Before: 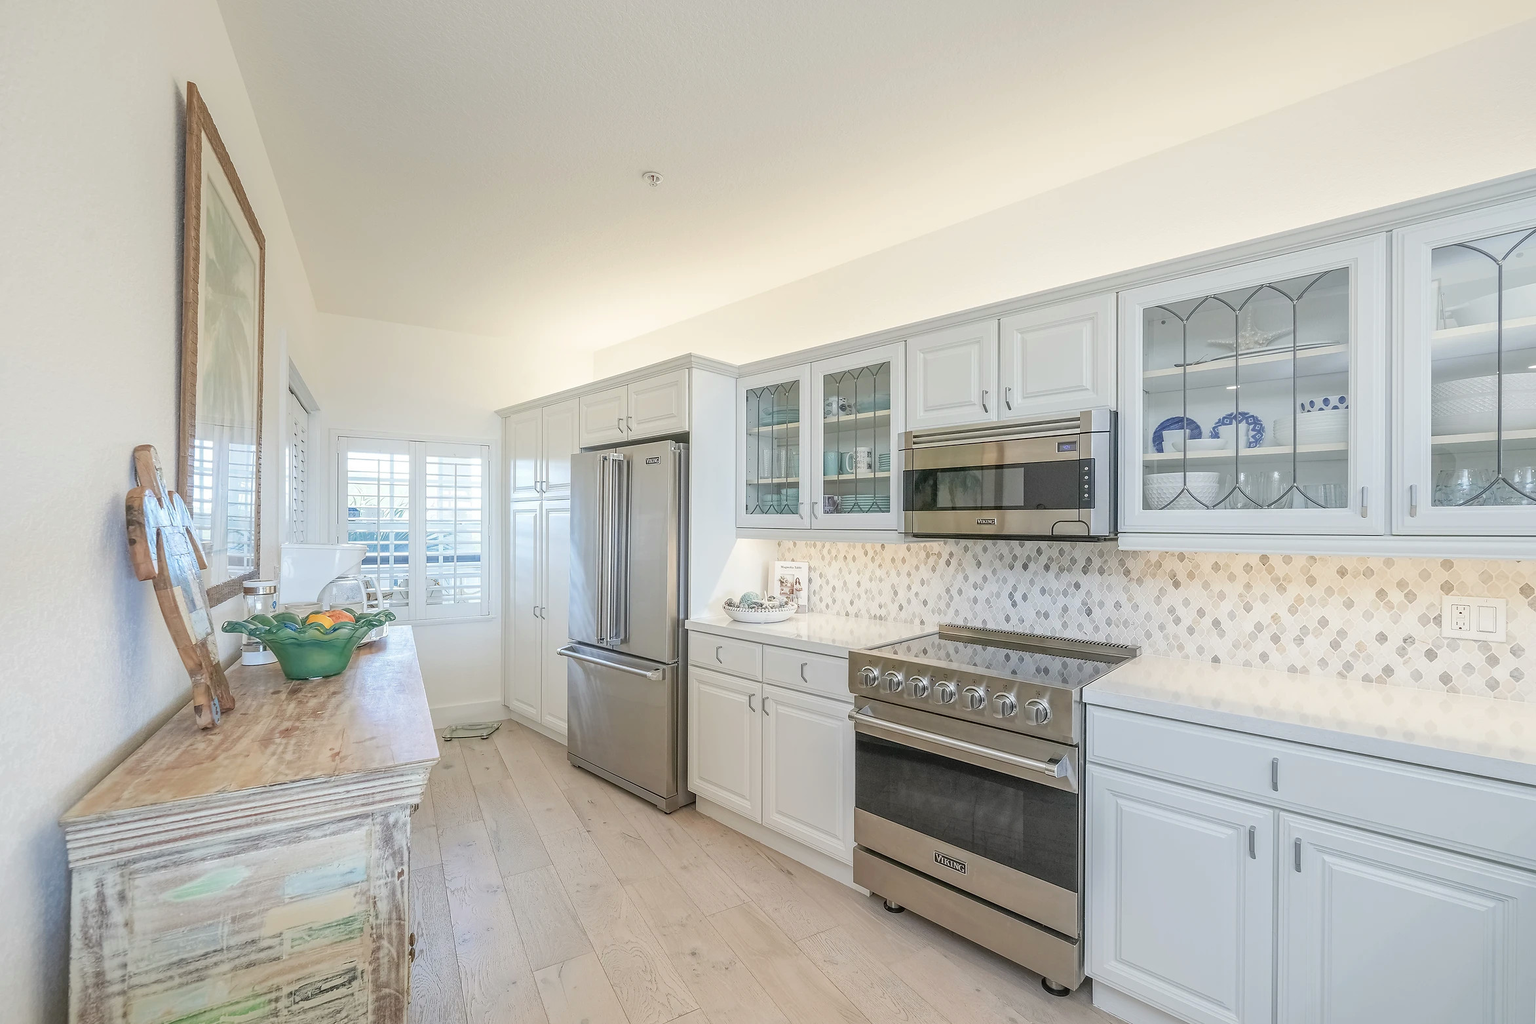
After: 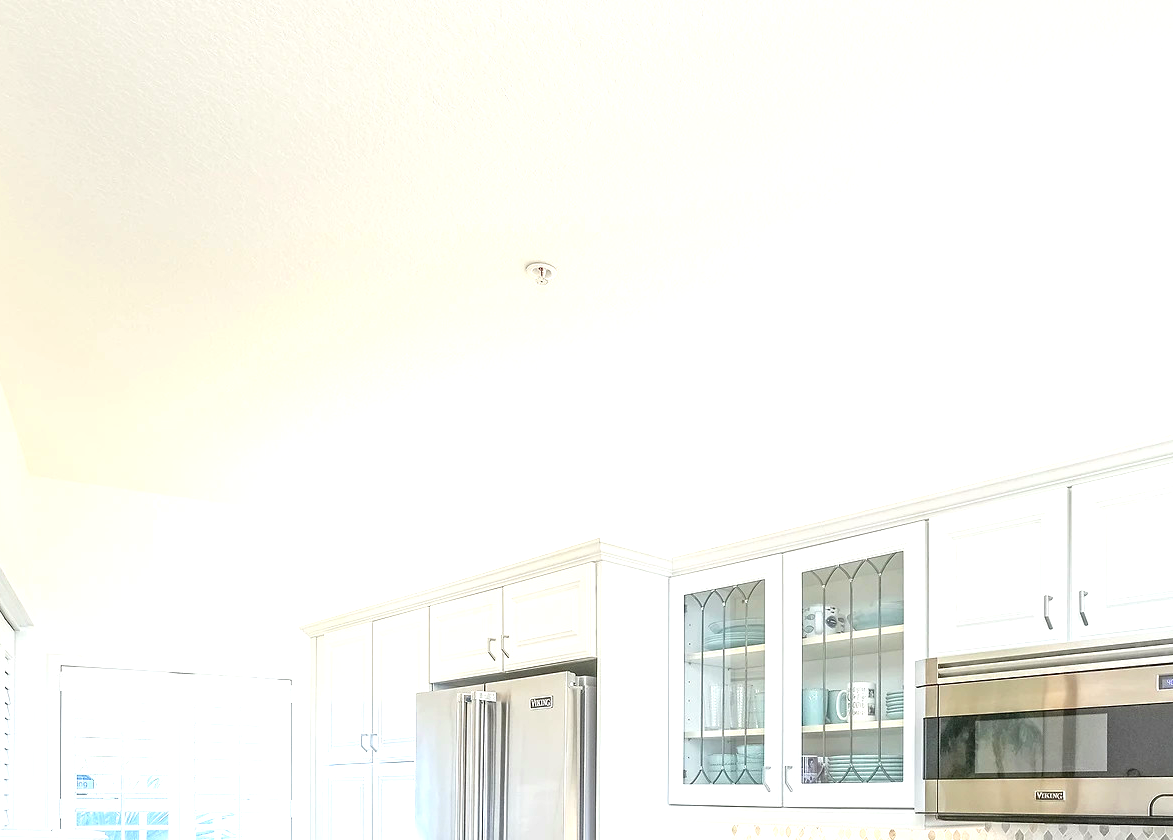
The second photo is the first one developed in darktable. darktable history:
crop: left 19.44%, right 30.514%, bottom 46.179%
exposure: exposure 1 EV, compensate exposure bias true, compensate highlight preservation false
